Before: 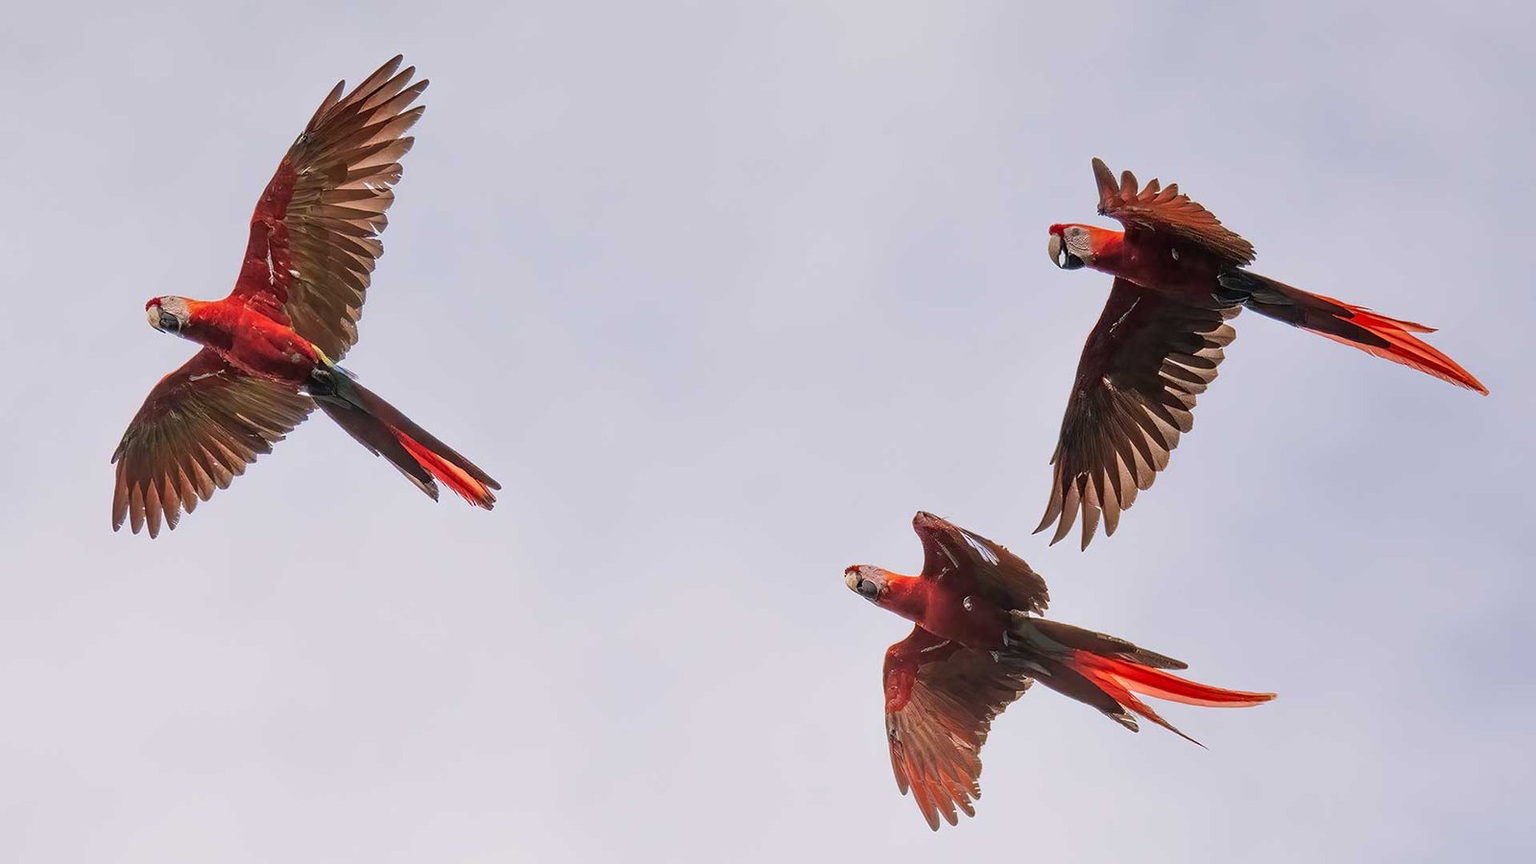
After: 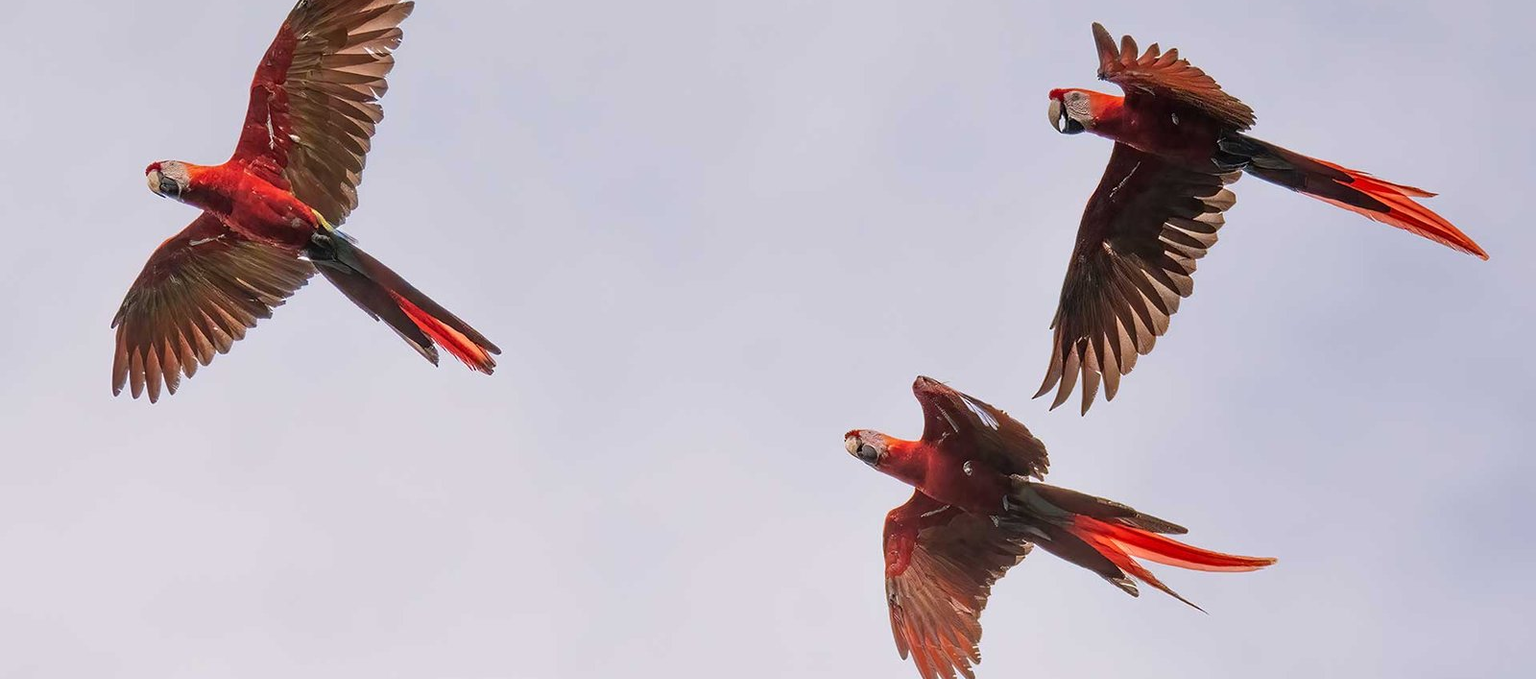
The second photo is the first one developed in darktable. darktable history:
crop and rotate: top 15.774%, bottom 5.506%
